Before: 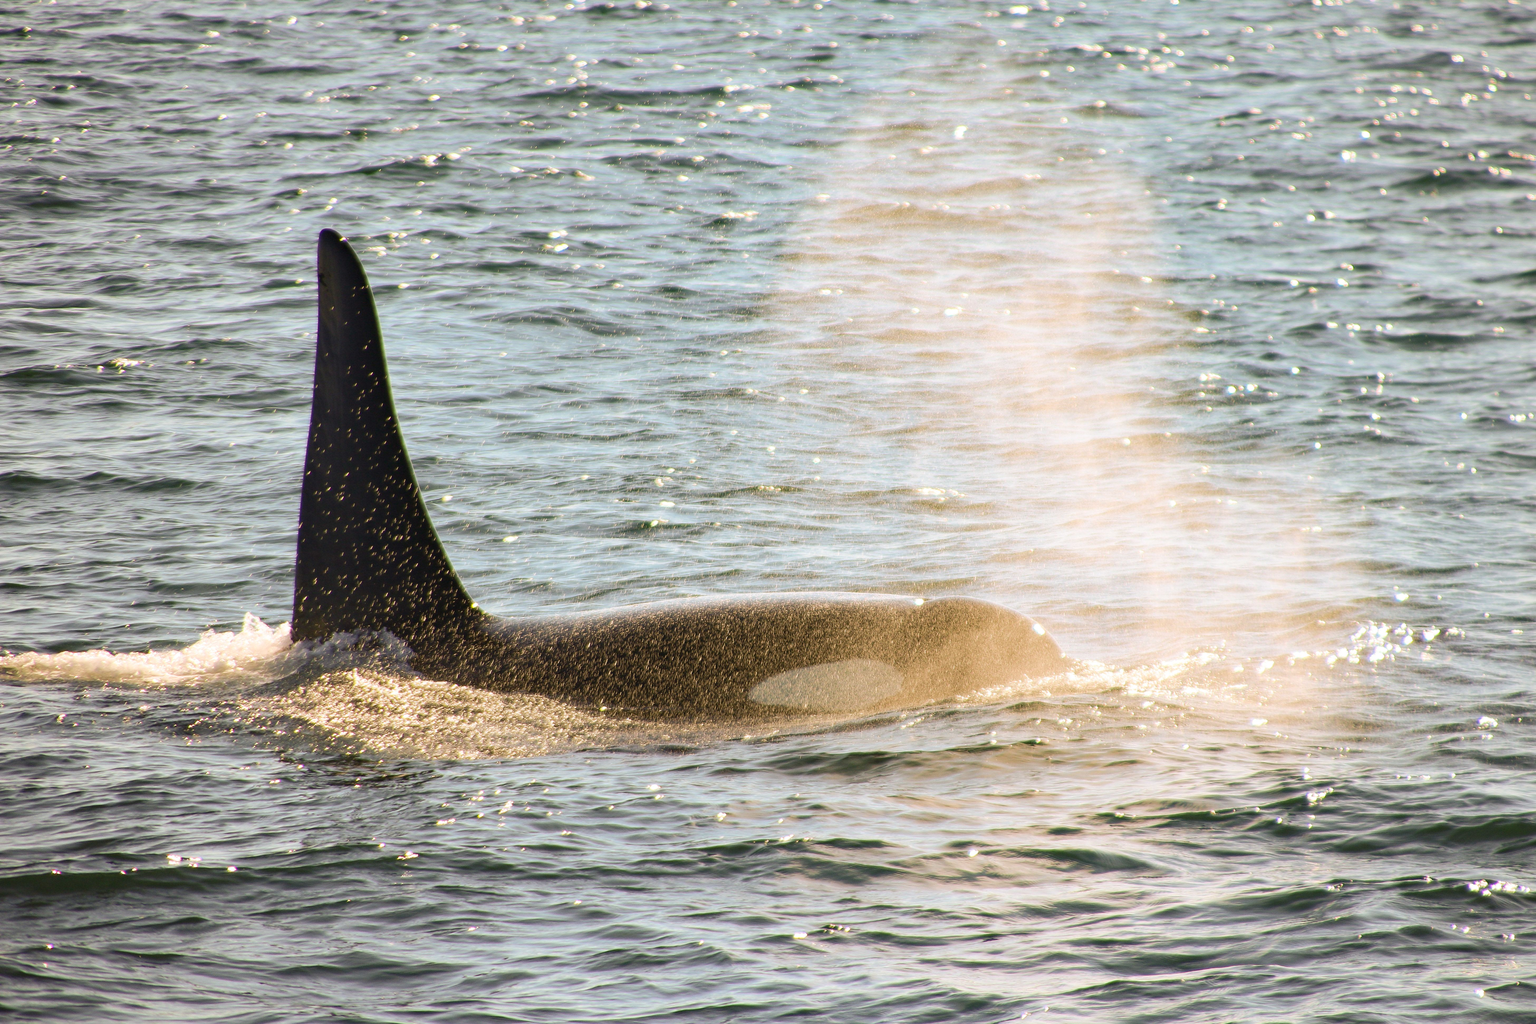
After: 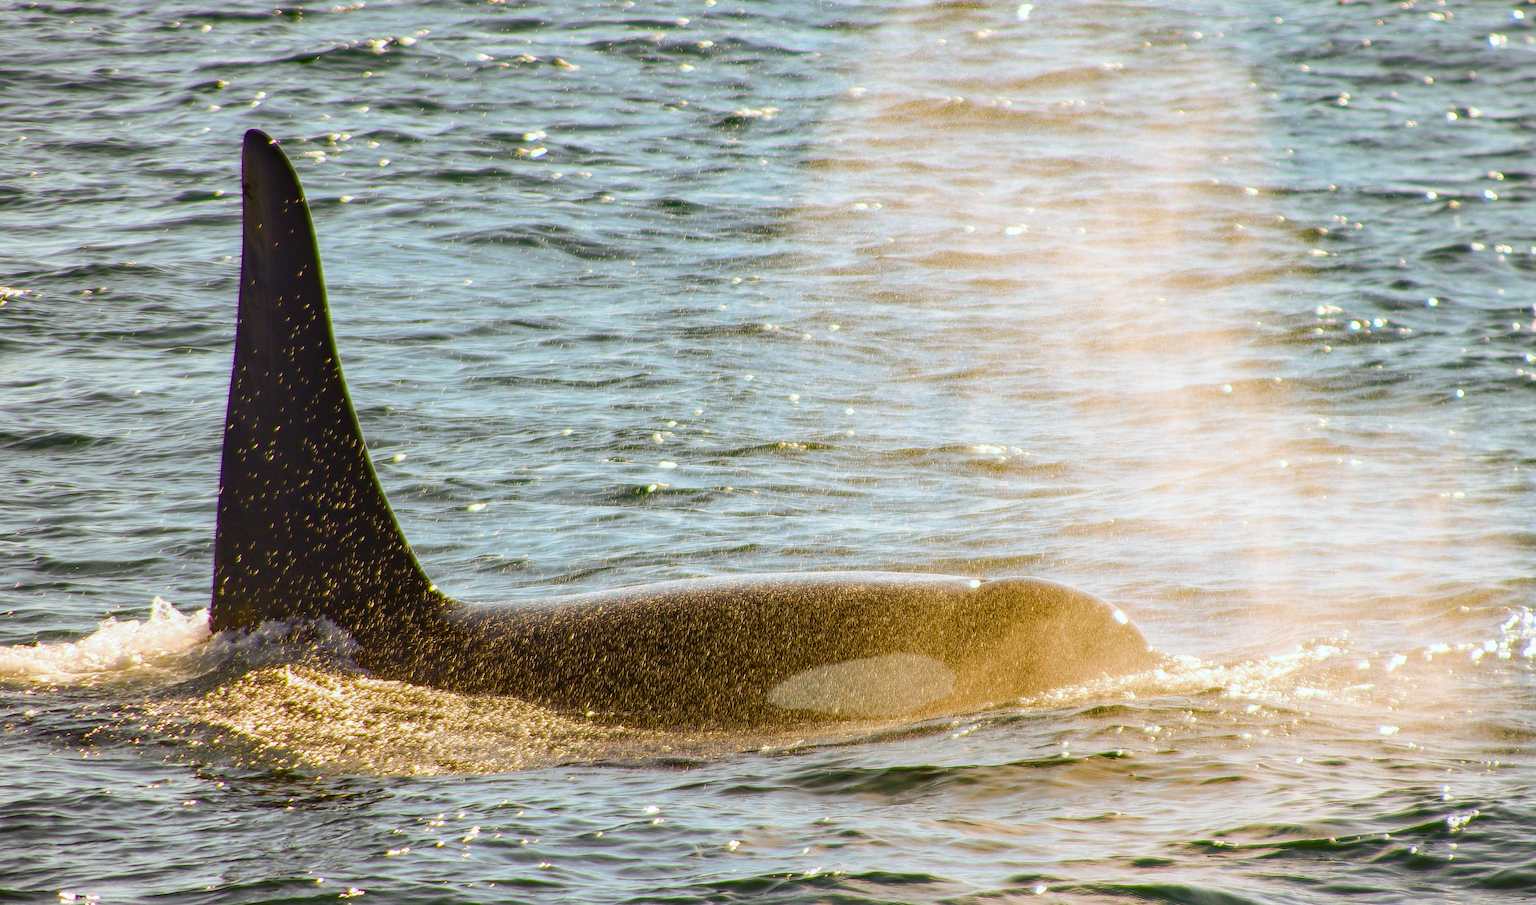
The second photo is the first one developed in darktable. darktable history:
color correction: highlights a* -2.82, highlights b* -2.68, shadows a* 2.45, shadows b* 2.98
color balance rgb: perceptual saturation grading › global saturation 36.261%, perceptual saturation grading › shadows 35.405%, global vibrance 14.696%
crop: left 7.769%, top 12.008%, right 10.126%, bottom 15.418%
contrast brightness saturation: contrast -0.078, brightness -0.043, saturation -0.107
local contrast: on, module defaults
